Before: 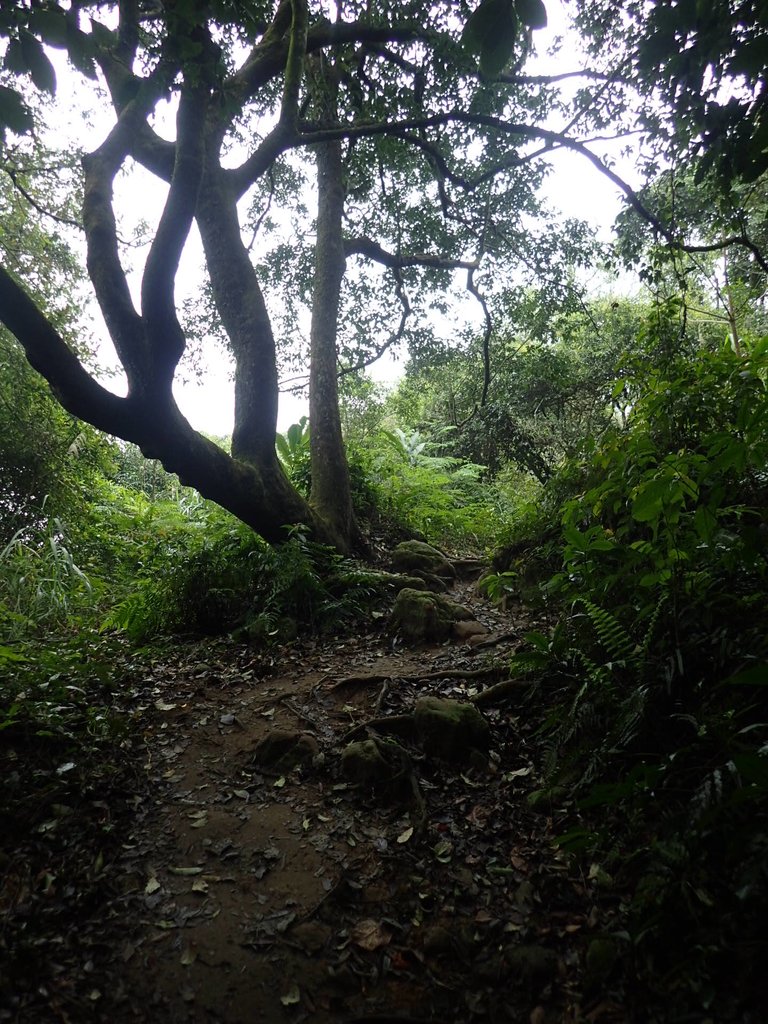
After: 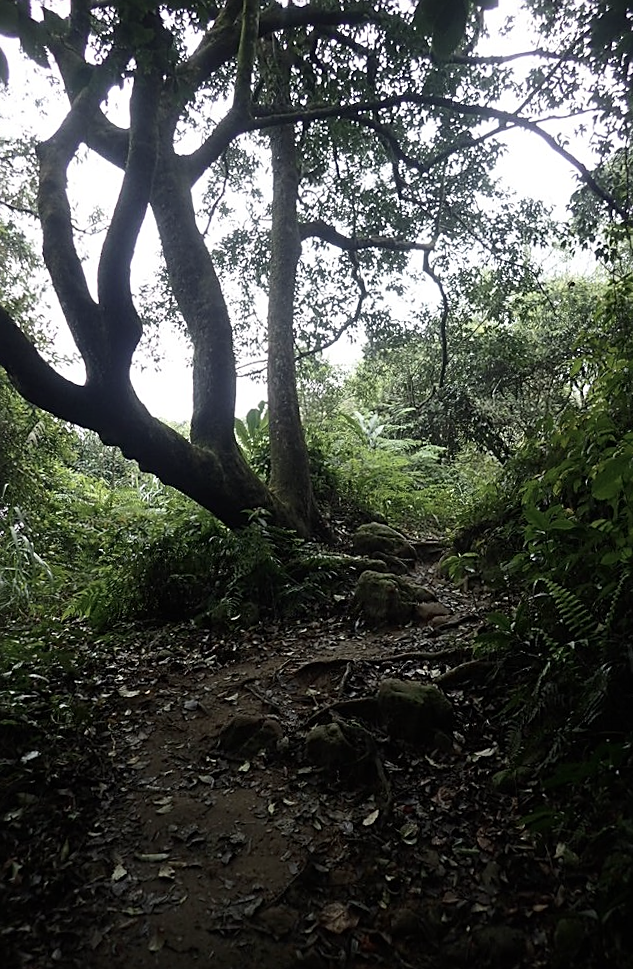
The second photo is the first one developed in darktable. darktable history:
crop and rotate: angle 1°, left 4.281%, top 0.642%, right 11.383%, bottom 2.486%
contrast brightness saturation: contrast 0.1, saturation -0.3
sharpen: on, module defaults
